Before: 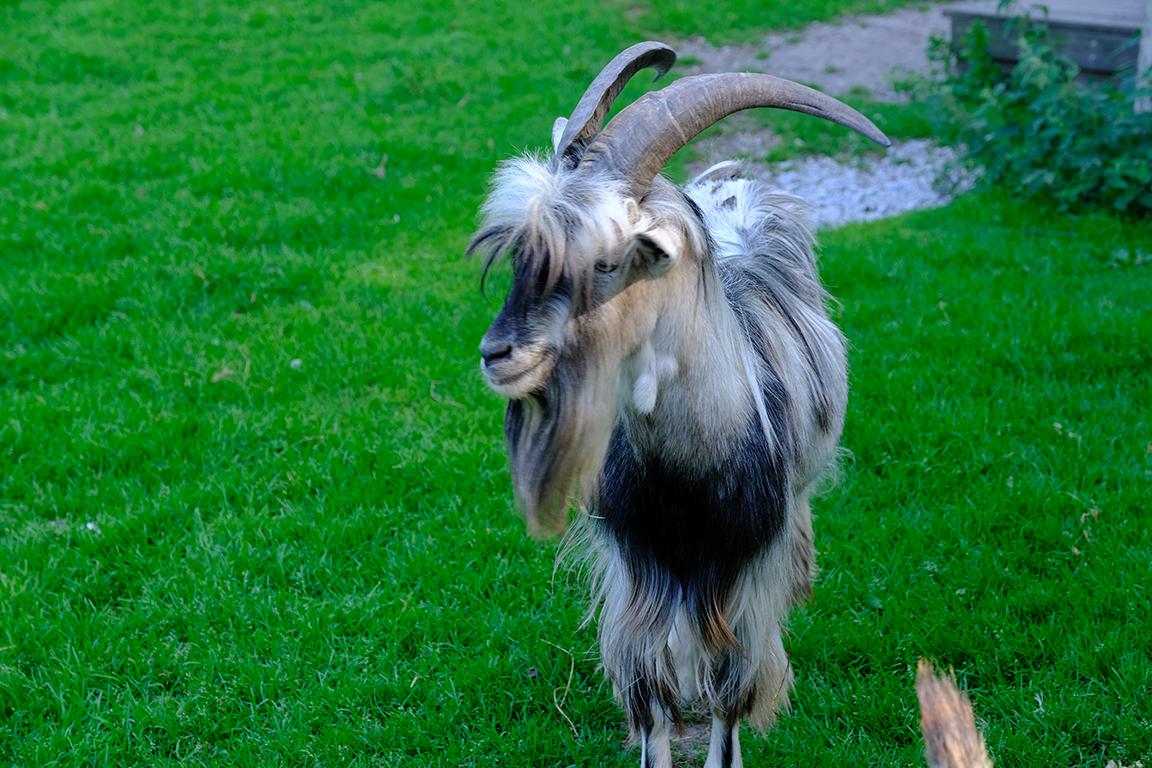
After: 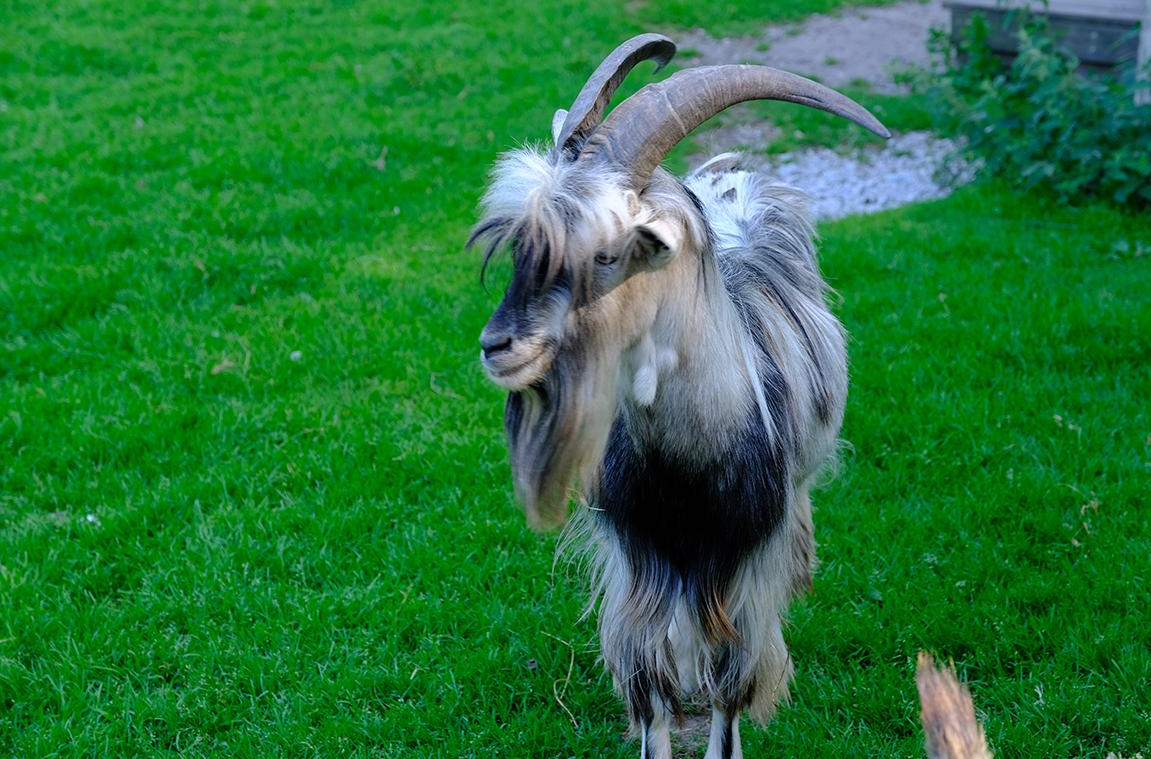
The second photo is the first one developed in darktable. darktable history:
white balance: emerald 1
crop: top 1.049%, right 0.001%
